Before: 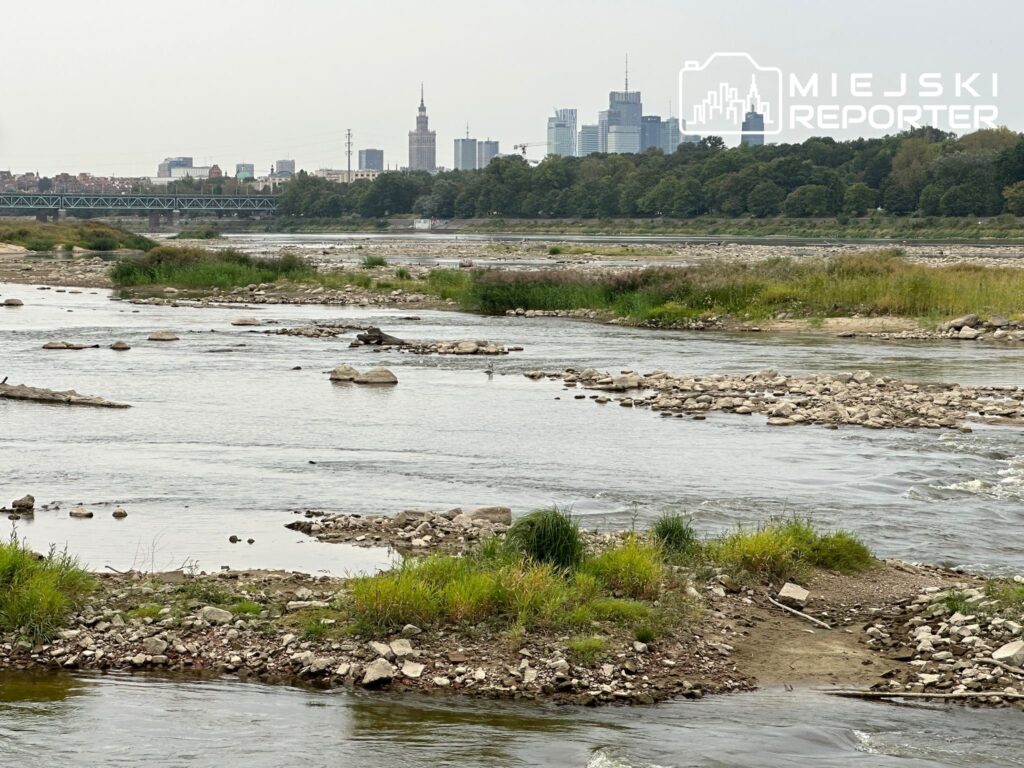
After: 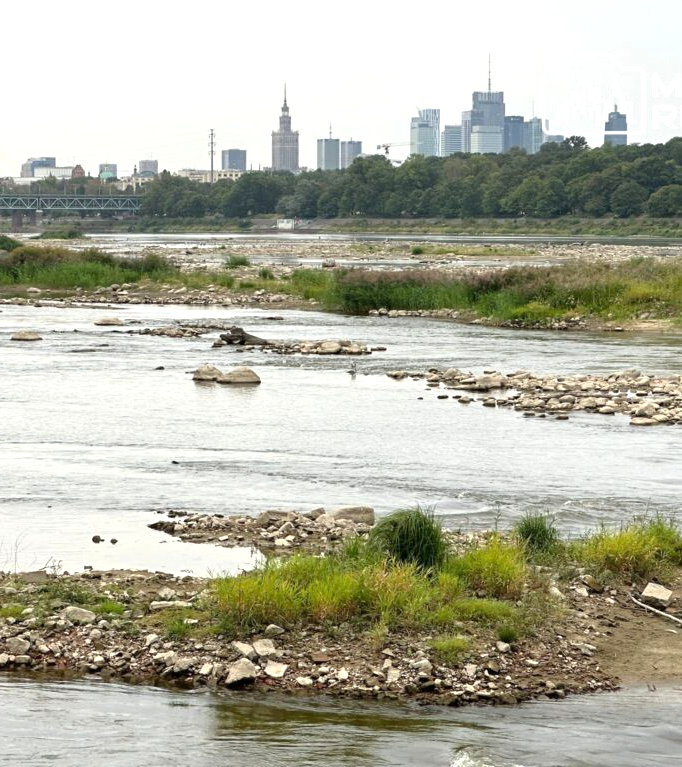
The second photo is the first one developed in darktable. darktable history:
crop and rotate: left 13.409%, right 19.924%
exposure: exposure 0.367 EV, compensate highlight preservation false
tone equalizer: -8 EV -1.84 EV, -7 EV -1.16 EV, -6 EV -1.62 EV, smoothing diameter 25%, edges refinement/feathering 10, preserve details guided filter
